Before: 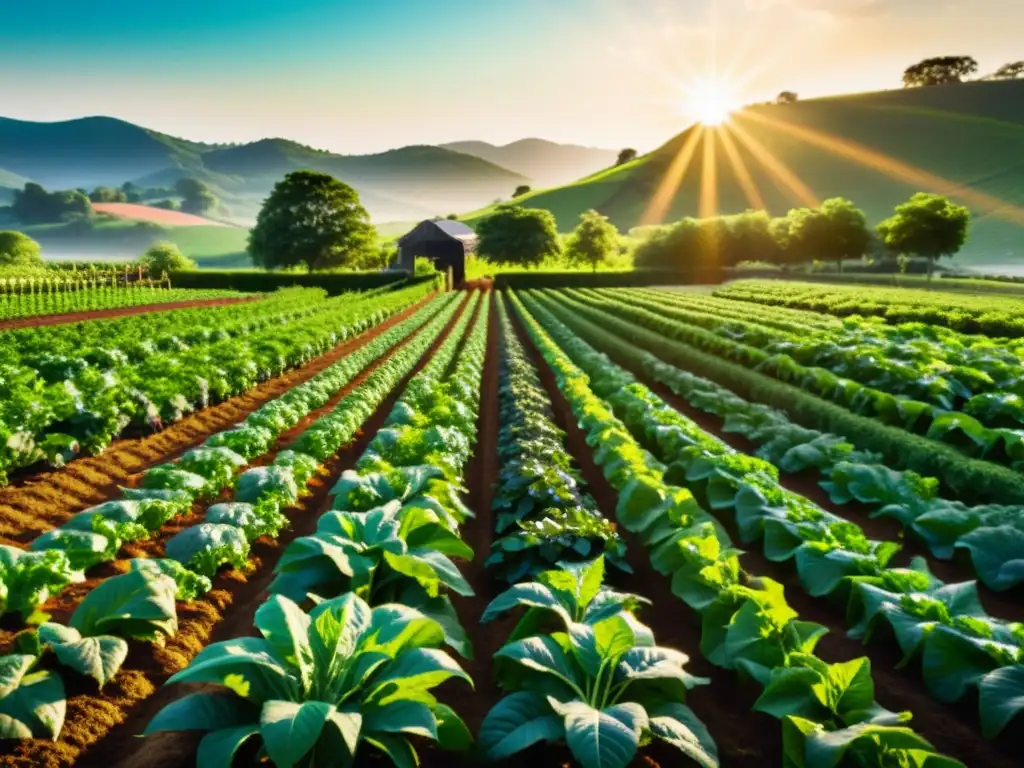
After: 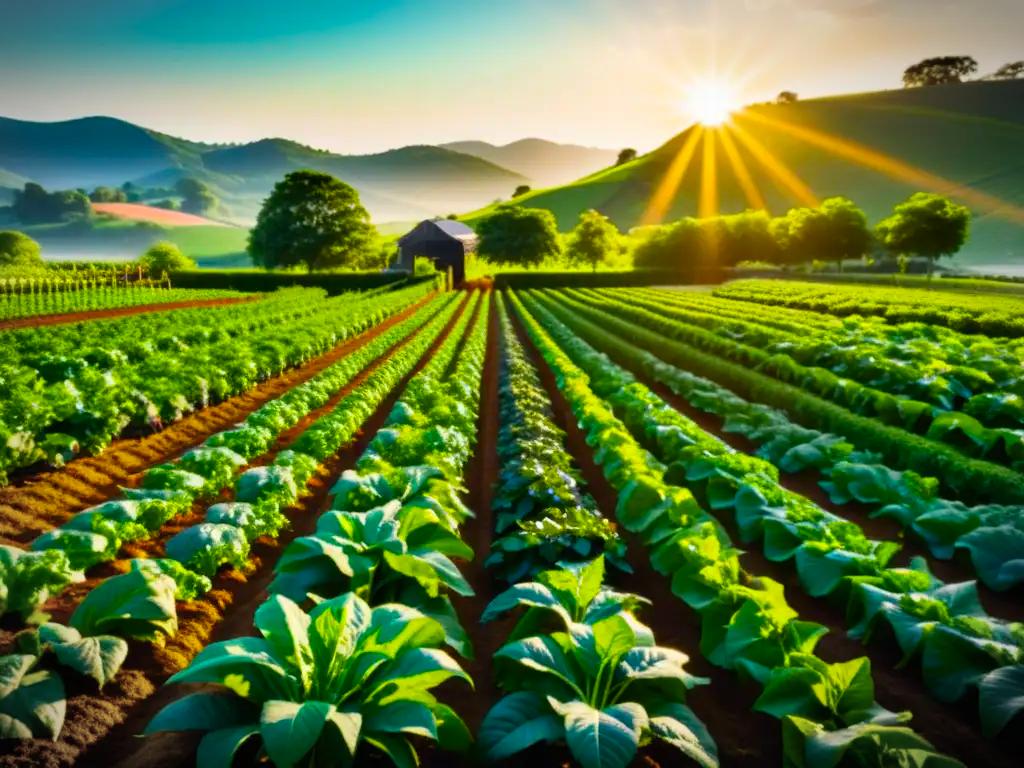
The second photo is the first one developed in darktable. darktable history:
color balance rgb: linear chroma grading › global chroma 15%, perceptual saturation grading › global saturation 30%
vignetting: fall-off start 87%, automatic ratio true
